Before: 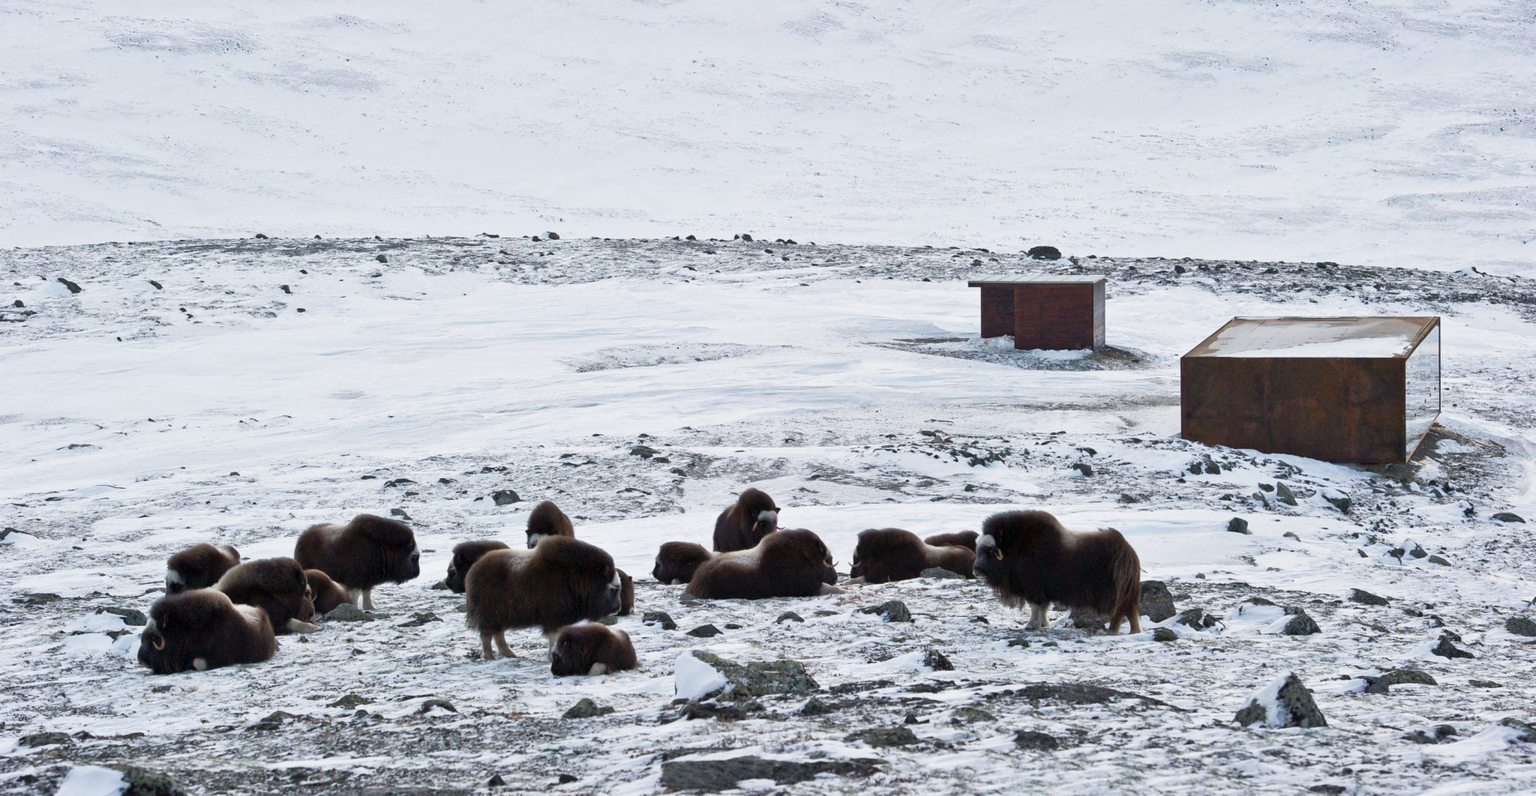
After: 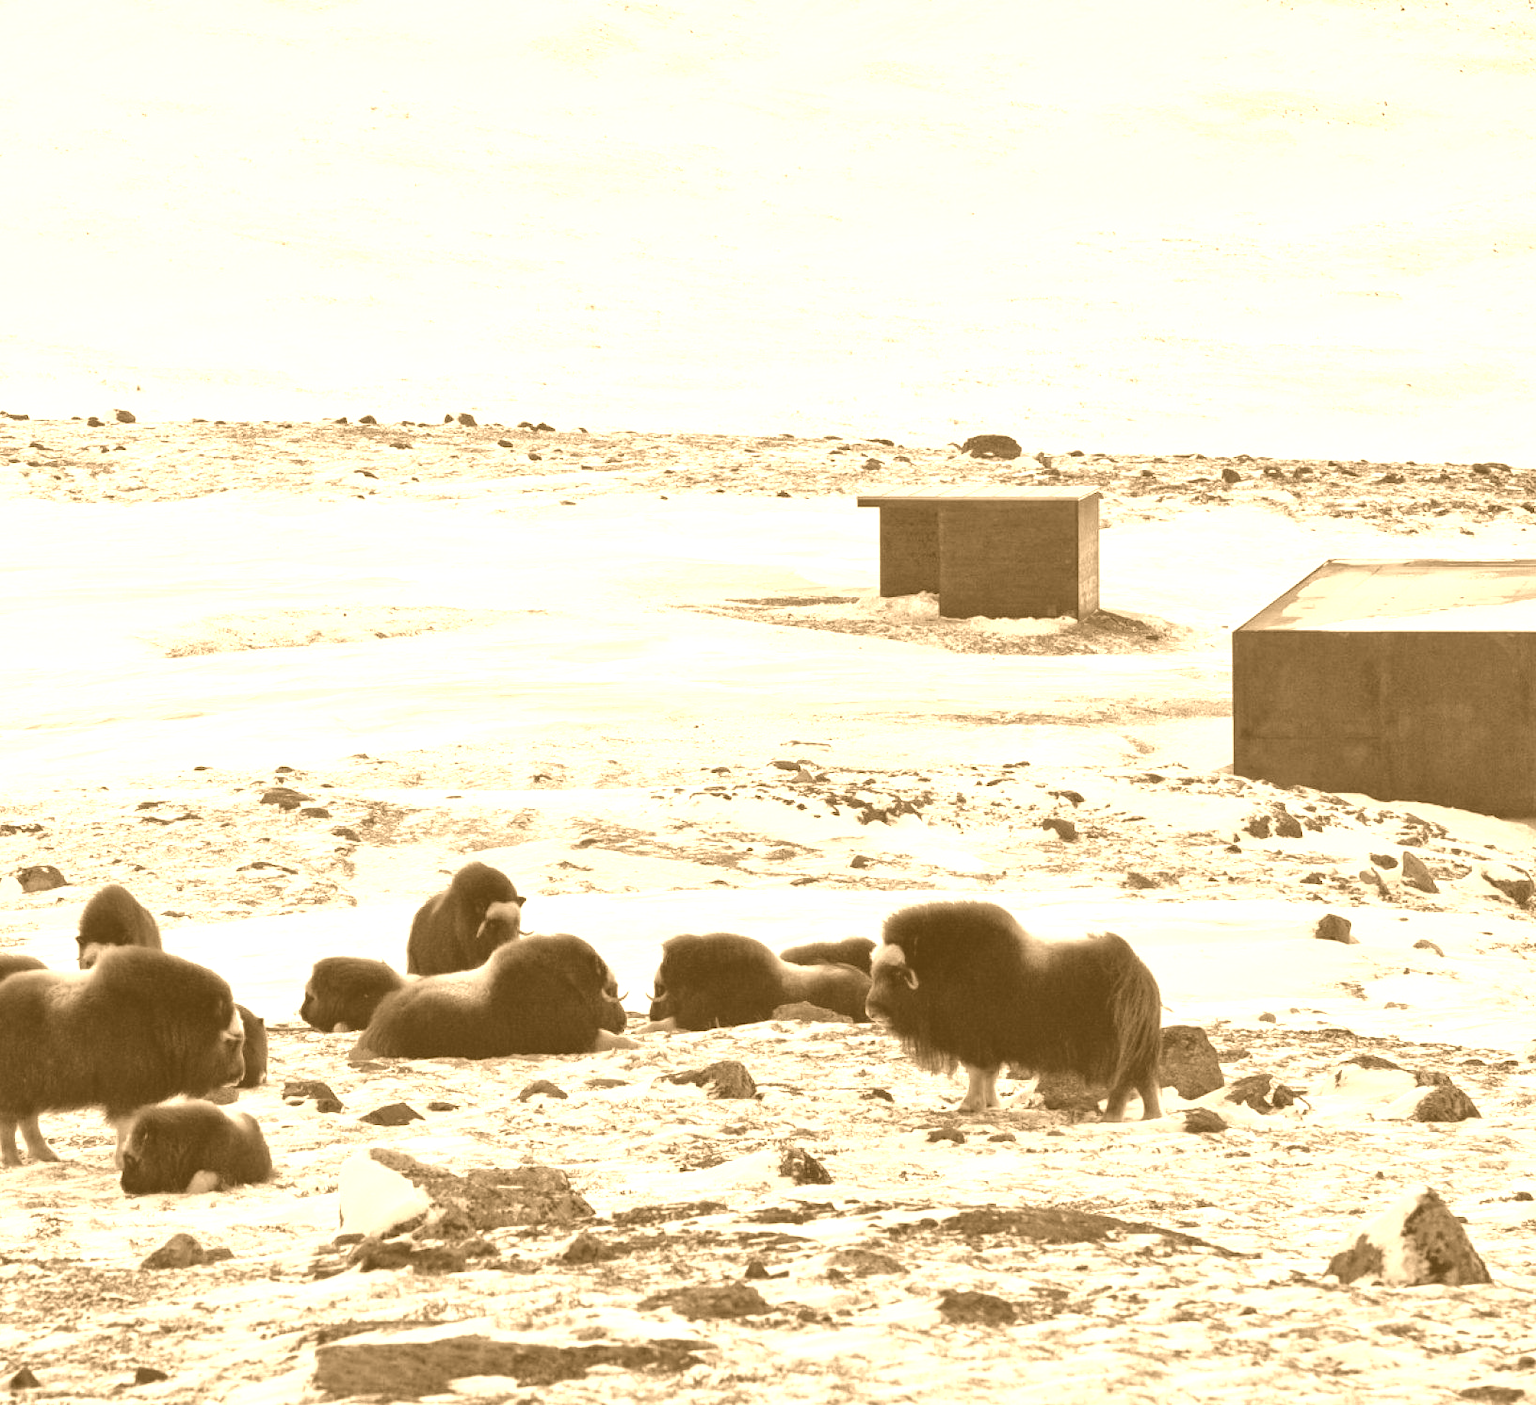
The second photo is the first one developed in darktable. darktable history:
colorize: hue 28.8°, source mix 100%
color correction: highlights b* 3
crop: left 31.458%, top 0%, right 11.876%
